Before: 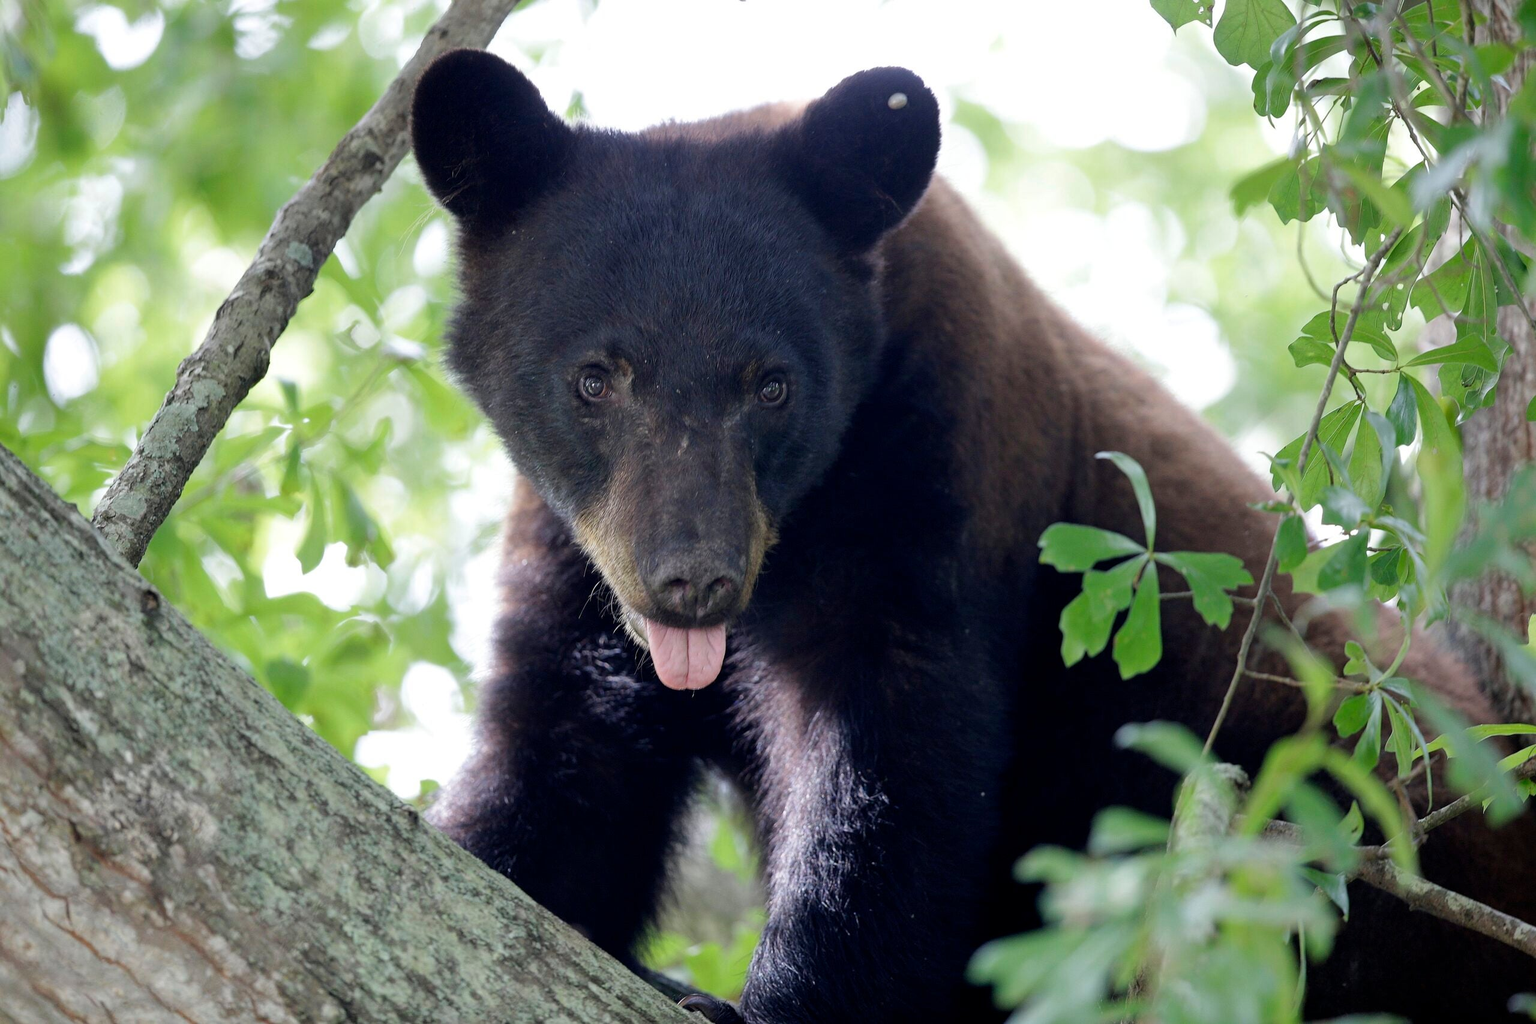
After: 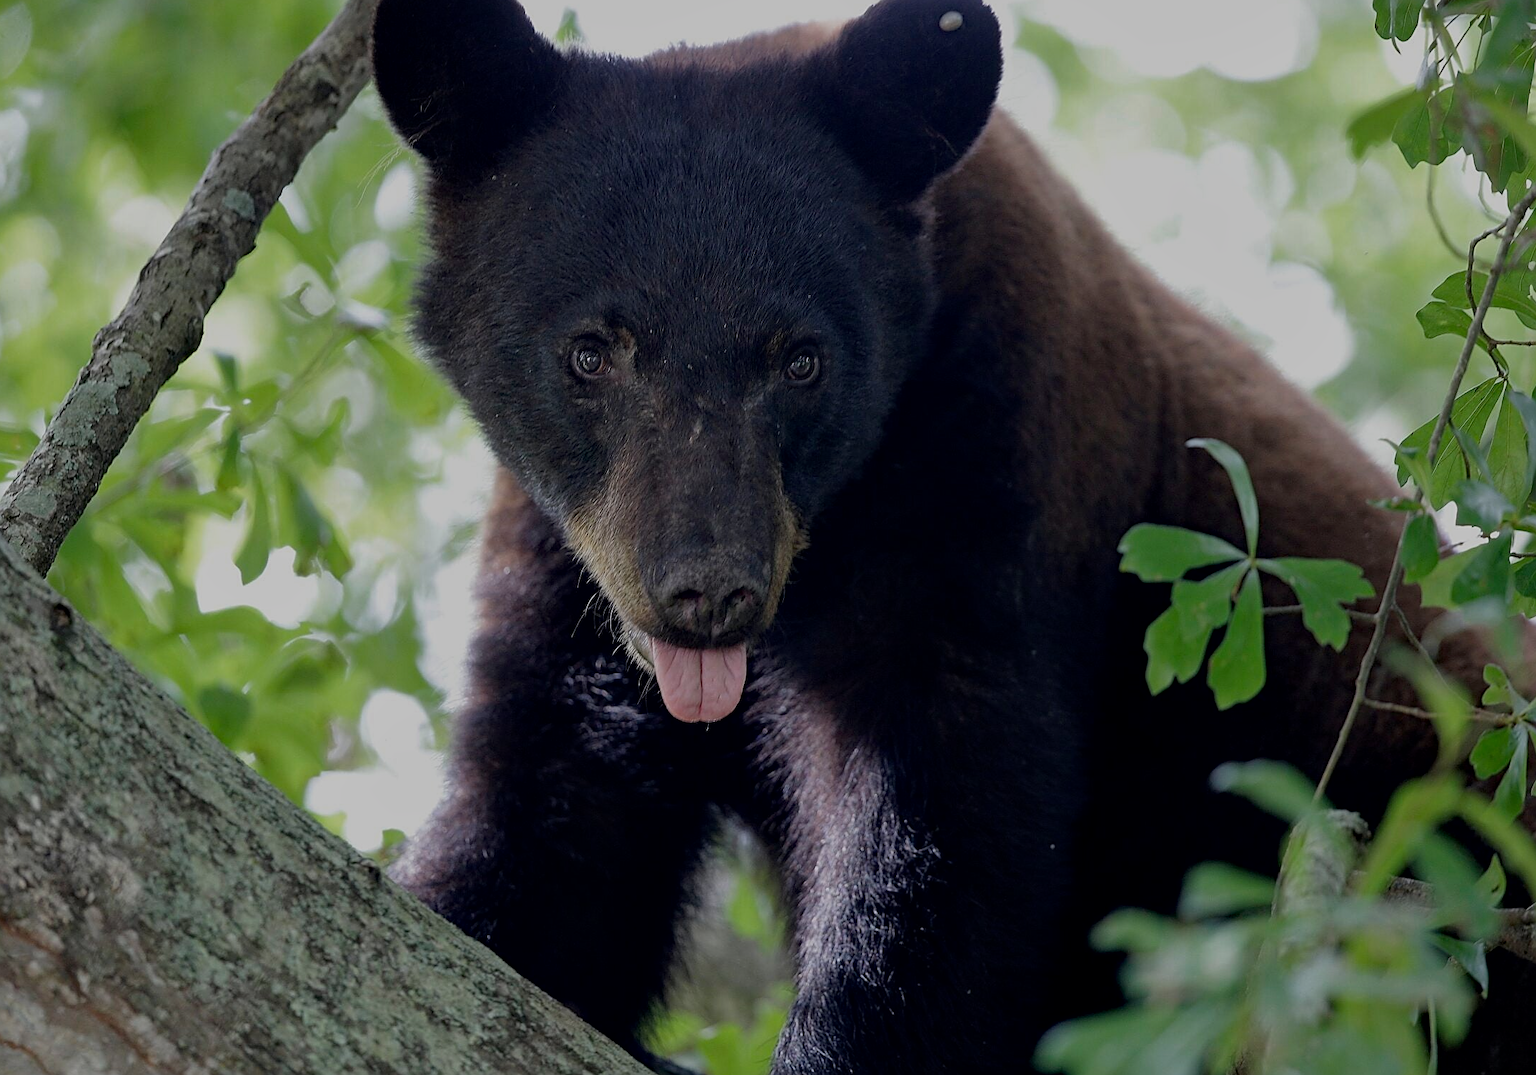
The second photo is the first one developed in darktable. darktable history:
sharpen: on, module defaults
crop: left 6.446%, top 8.188%, right 9.538%, bottom 3.548%
exposure: exposure -1 EV, compensate highlight preservation false
local contrast: mode bilateral grid, contrast 20, coarseness 50, detail 120%, midtone range 0.2
haze removal: compatibility mode true, adaptive false
